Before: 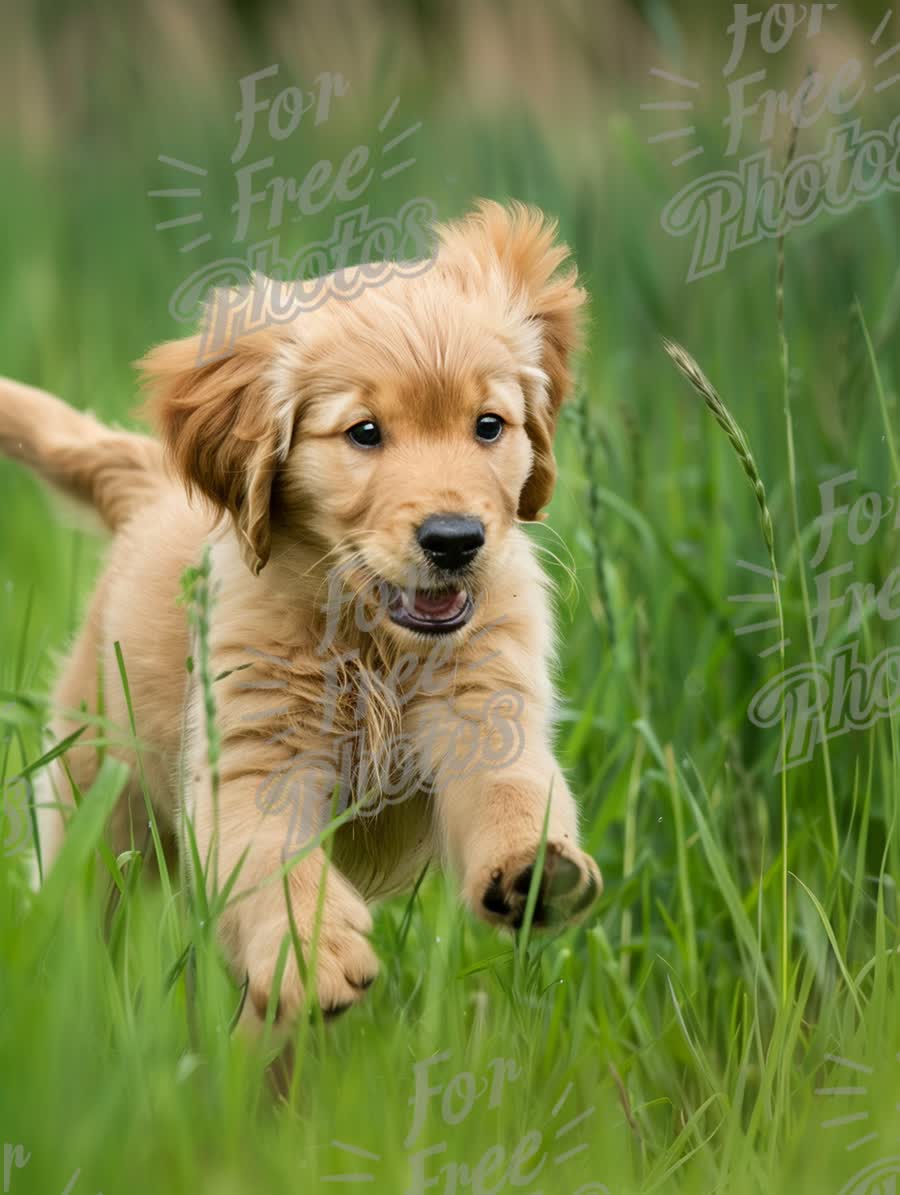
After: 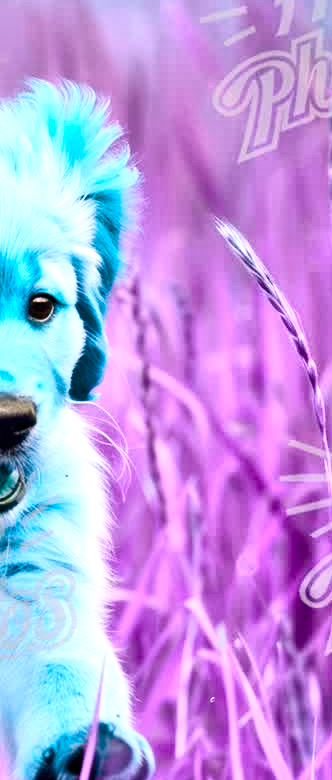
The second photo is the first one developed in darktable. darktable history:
color balance rgb: highlights gain › chroma 1.627%, highlights gain › hue 55.17°, perceptual saturation grading › global saturation 20%, perceptual saturation grading › highlights -49.042%, perceptual saturation grading › shadows 25.93%, hue shift 179.69°, perceptual brilliance grading › highlights 15.369%, perceptual brilliance grading › mid-tones 6.358%, perceptual brilliance grading › shadows -15.043%, global vibrance 49.77%, contrast 0.789%
exposure: exposure 0.026 EV, compensate highlight preservation false
crop and rotate: left 49.888%, top 10.085%, right 13.131%, bottom 24.57%
contrast brightness saturation: contrast 0.293
tone equalizer: -7 EV 0.149 EV, -6 EV 0.603 EV, -5 EV 1.18 EV, -4 EV 1.35 EV, -3 EV 1.18 EV, -2 EV 0.6 EV, -1 EV 0.148 EV
